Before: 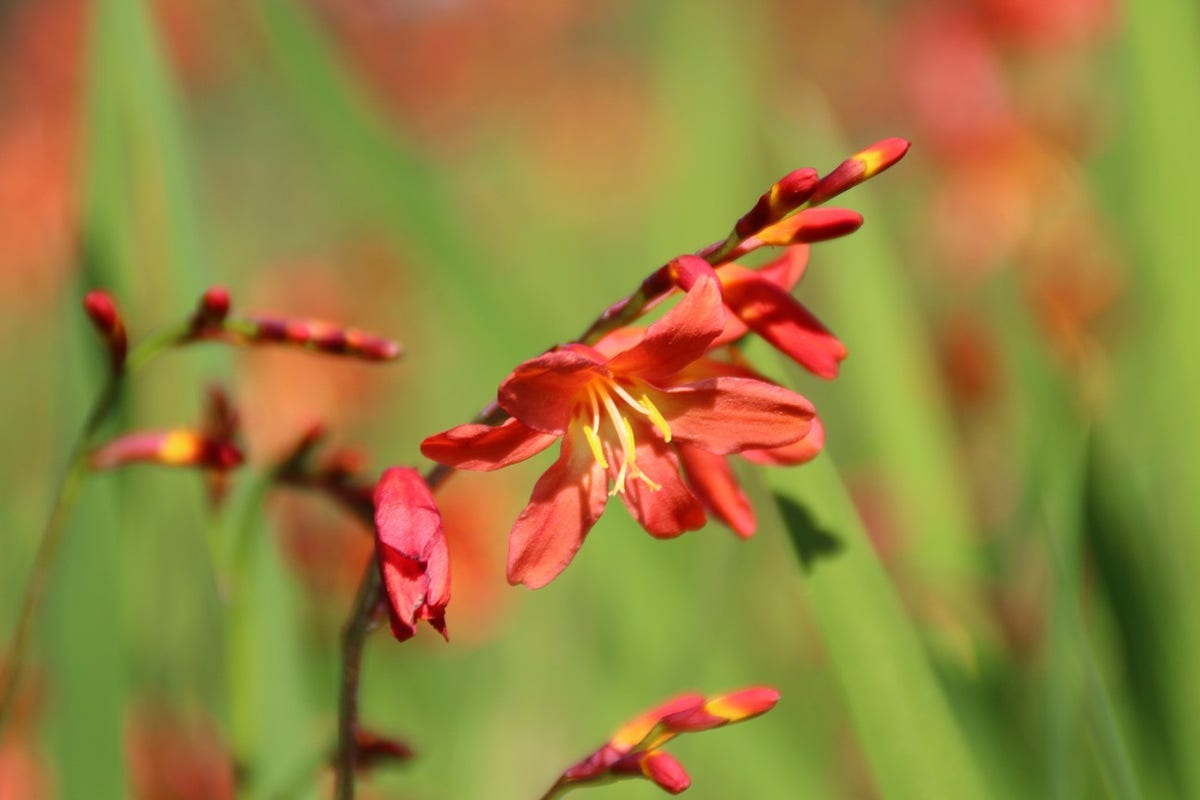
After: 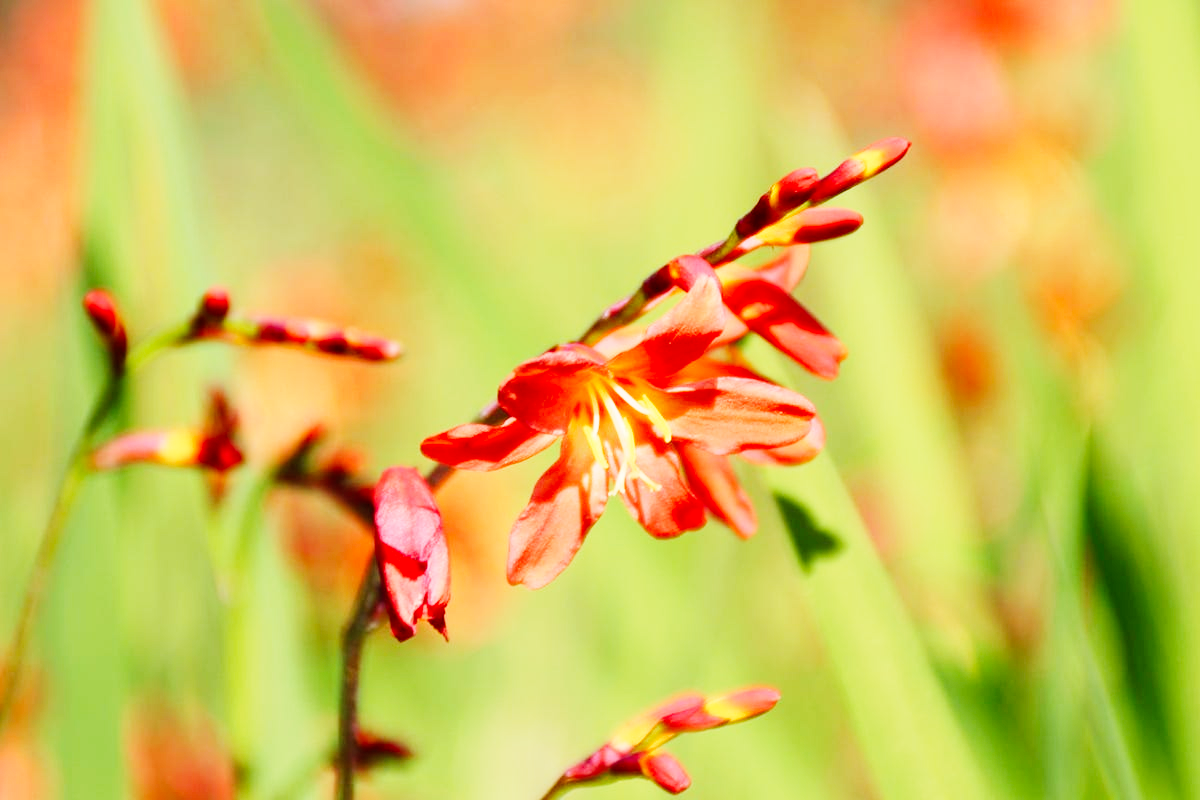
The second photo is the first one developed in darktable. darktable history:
base curve: curves: ch0 [(0, 0) (0, 0.001) (0.001, 0.001) (0.004, 0.002) (0.007, 0.004) (0.015, 0.013) (0.033, 0.045) (0.052, 0.096) (0.075, 0.17) (0.099, 0.241) (0.163, 0.42) (0.219, 0.55) (0.259, 0.616) (0.327, 0.722) (0.365, 0.765) (0.522, 0.873) (0.547, 0.881) (0.689, 0.919) (0.826, 0.952) (1, 1)], exposure shift 0.01, preserve colors none
